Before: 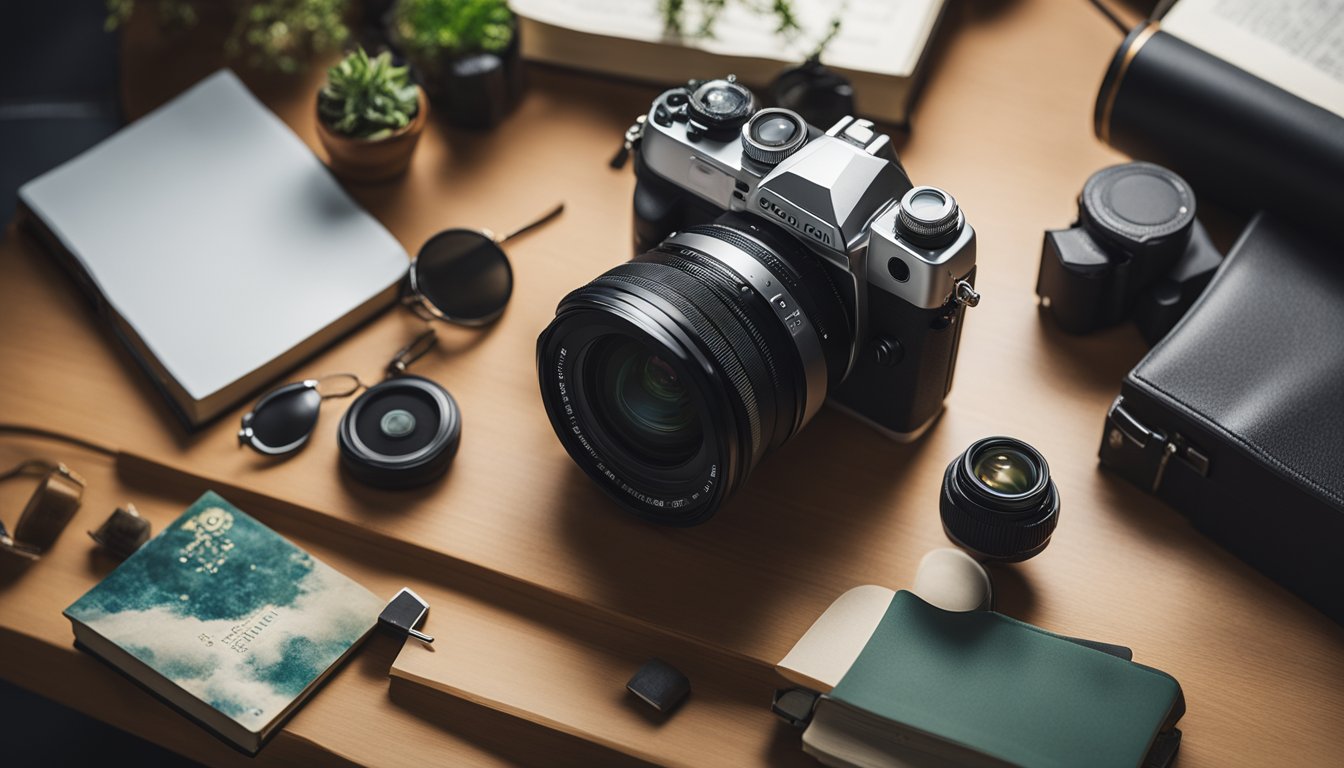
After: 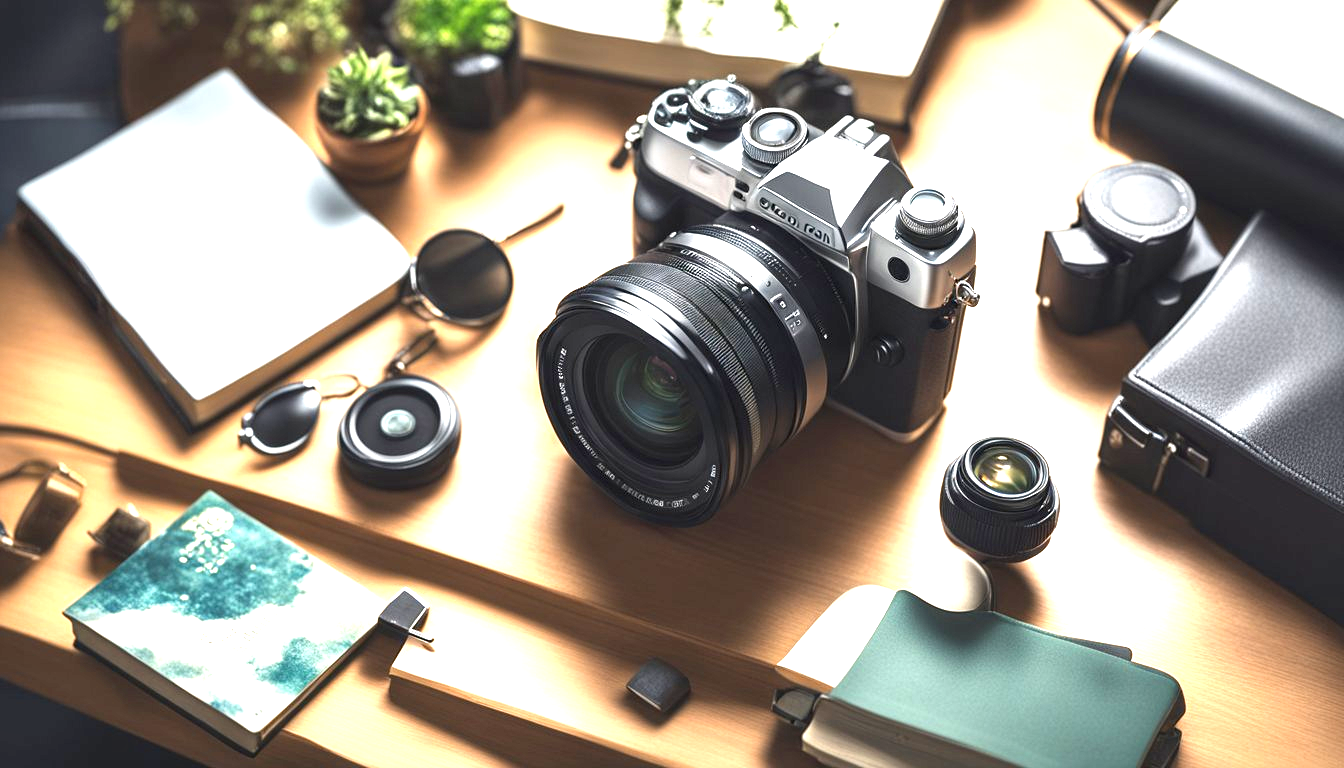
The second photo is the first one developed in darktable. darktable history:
exposure: black level correction 0.001, exposure 1.812 EV, compensate highlight preservation false
local contrast: highlights 106%, shadows 102%, detail 119%, midtone range 0.2
